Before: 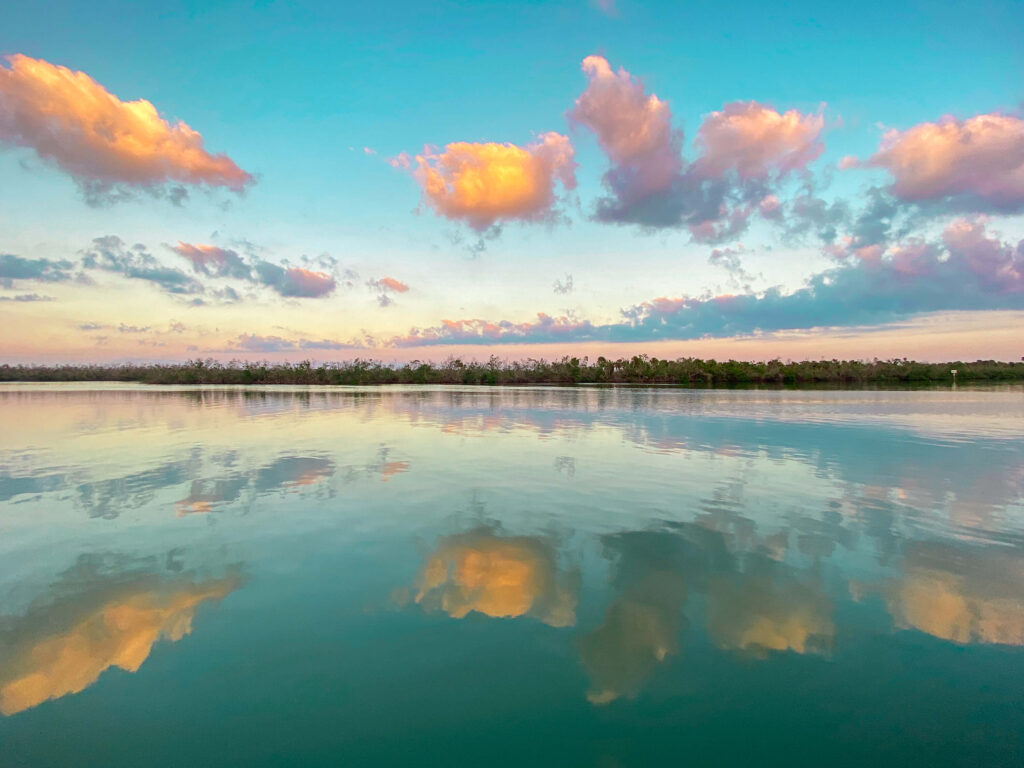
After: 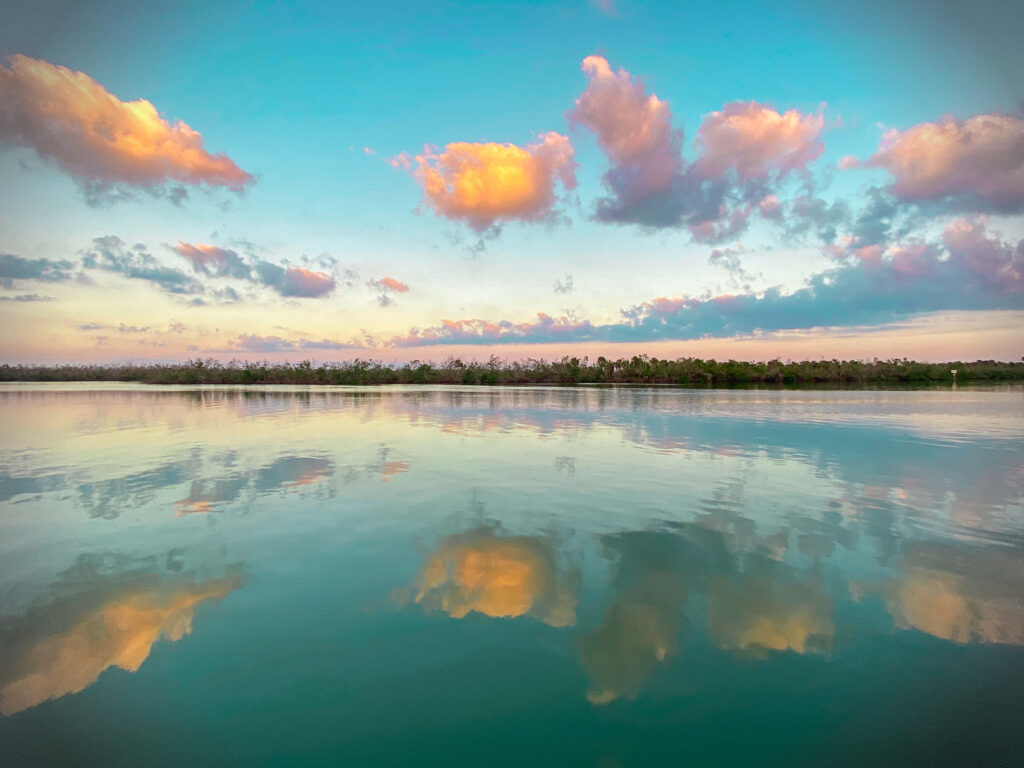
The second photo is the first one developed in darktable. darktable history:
vignetting: fall-off start 87.56%, fall-off radius 26.09%
